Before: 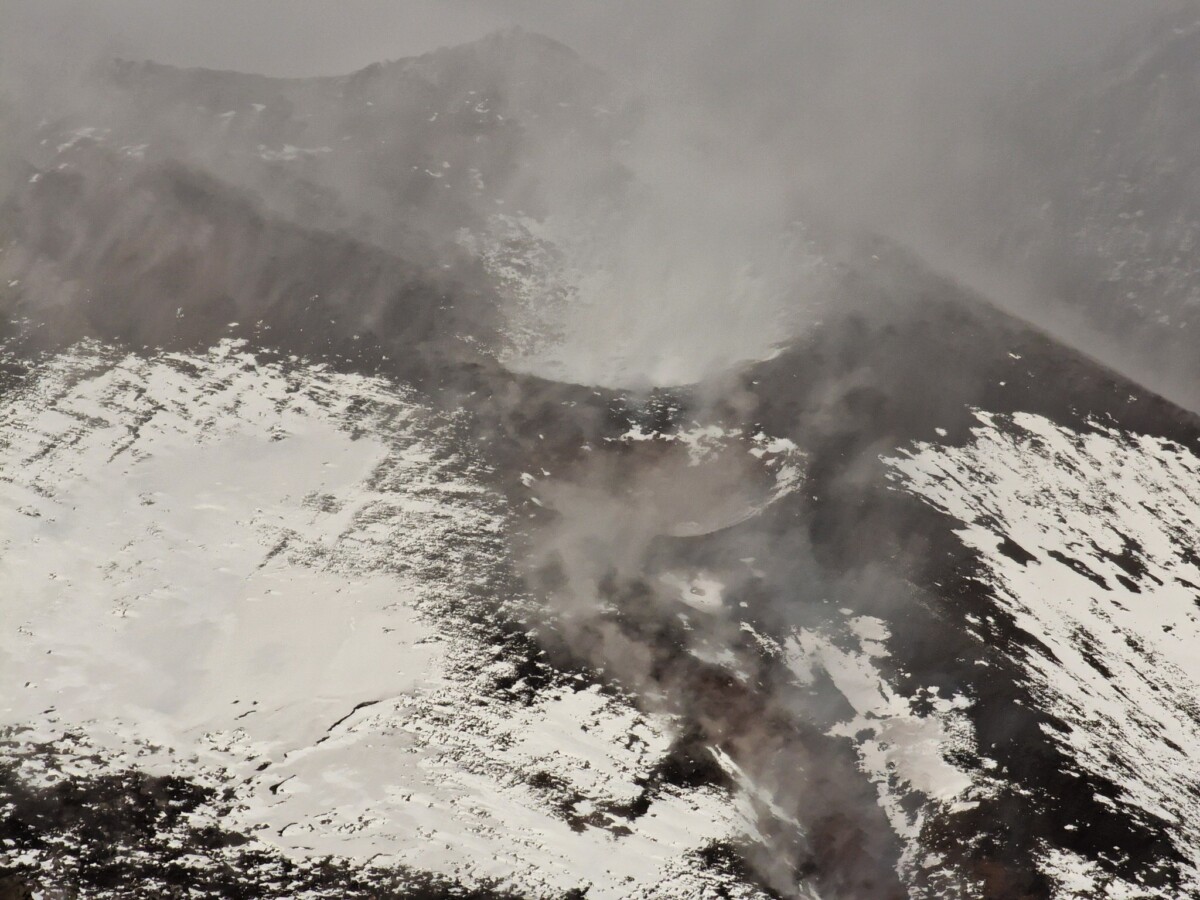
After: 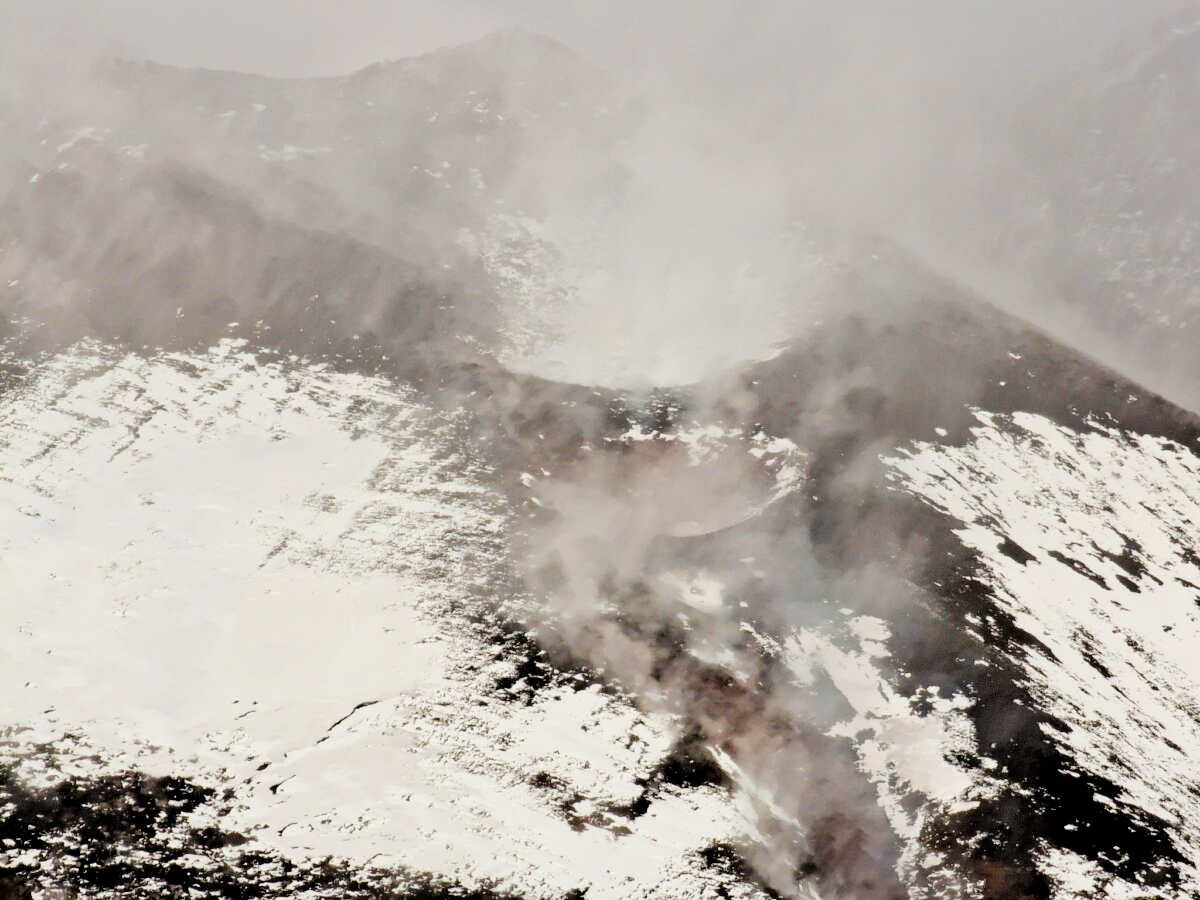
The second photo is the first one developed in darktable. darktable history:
exposure: black level correction 0, exposure 1 EV, compensate exposure bias true, compensate highlight preservation false
color balance rgb: global offset › luminance -0.51%, perceptual saturation grading › global saturation 27.53%, perceptual saturation grading › highlights -25%, perceptual saturation grading › shadows 25%, perceptual brilliance grading › highlights 6.62%, perceptual brilliance grading › mid-tones 17.07%, perceptual brilliance grading › shadows -5.23%
tone equalizer: on, module defaults
filmic rgb: black relative exposure -4.38 EV, white relative exposure 4.56 EV, hardness 2.37, contrast 1.05
